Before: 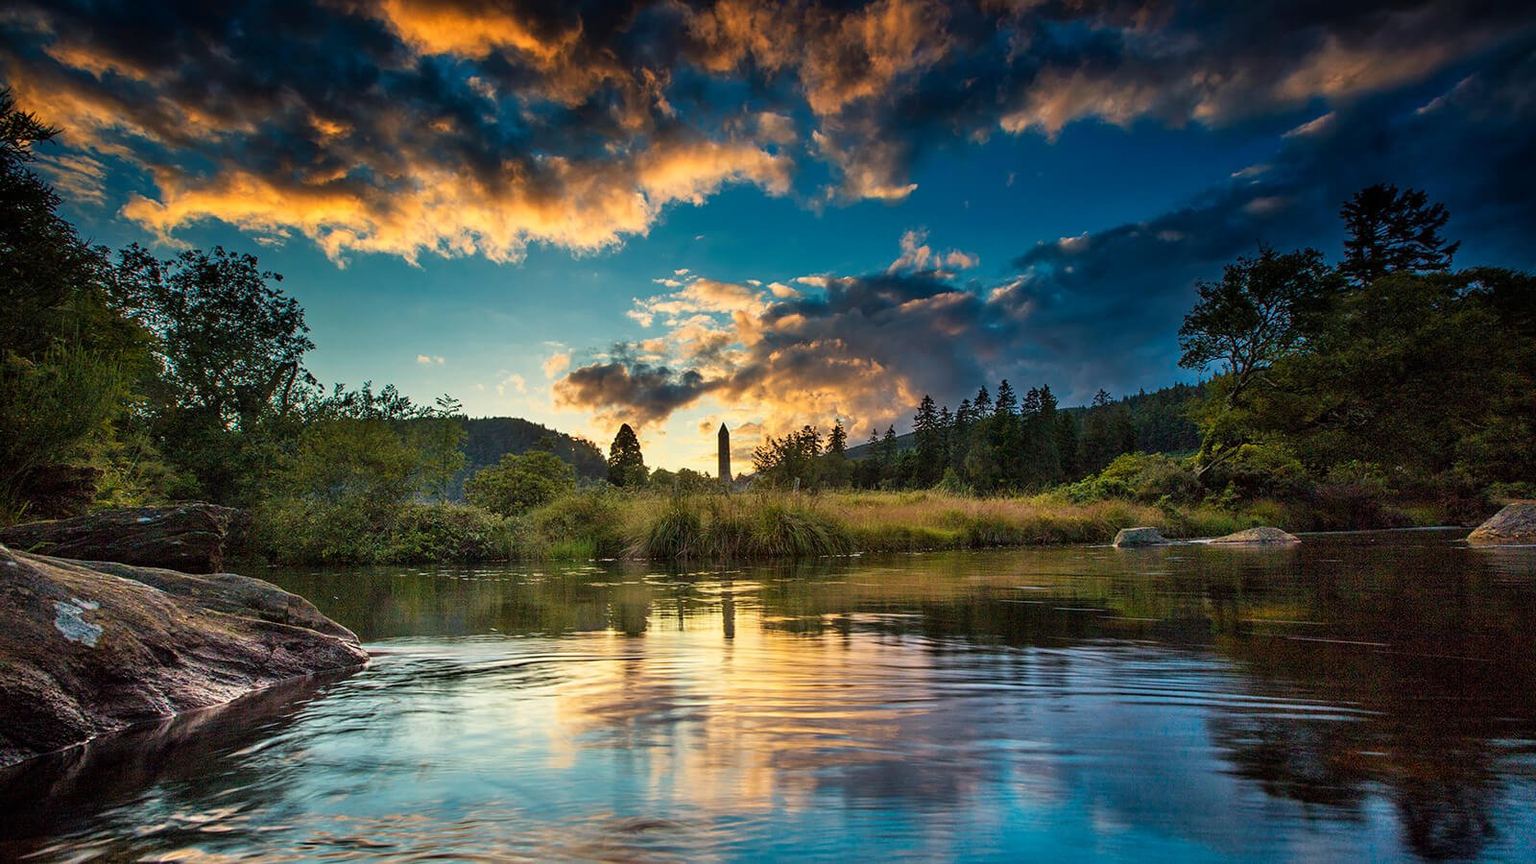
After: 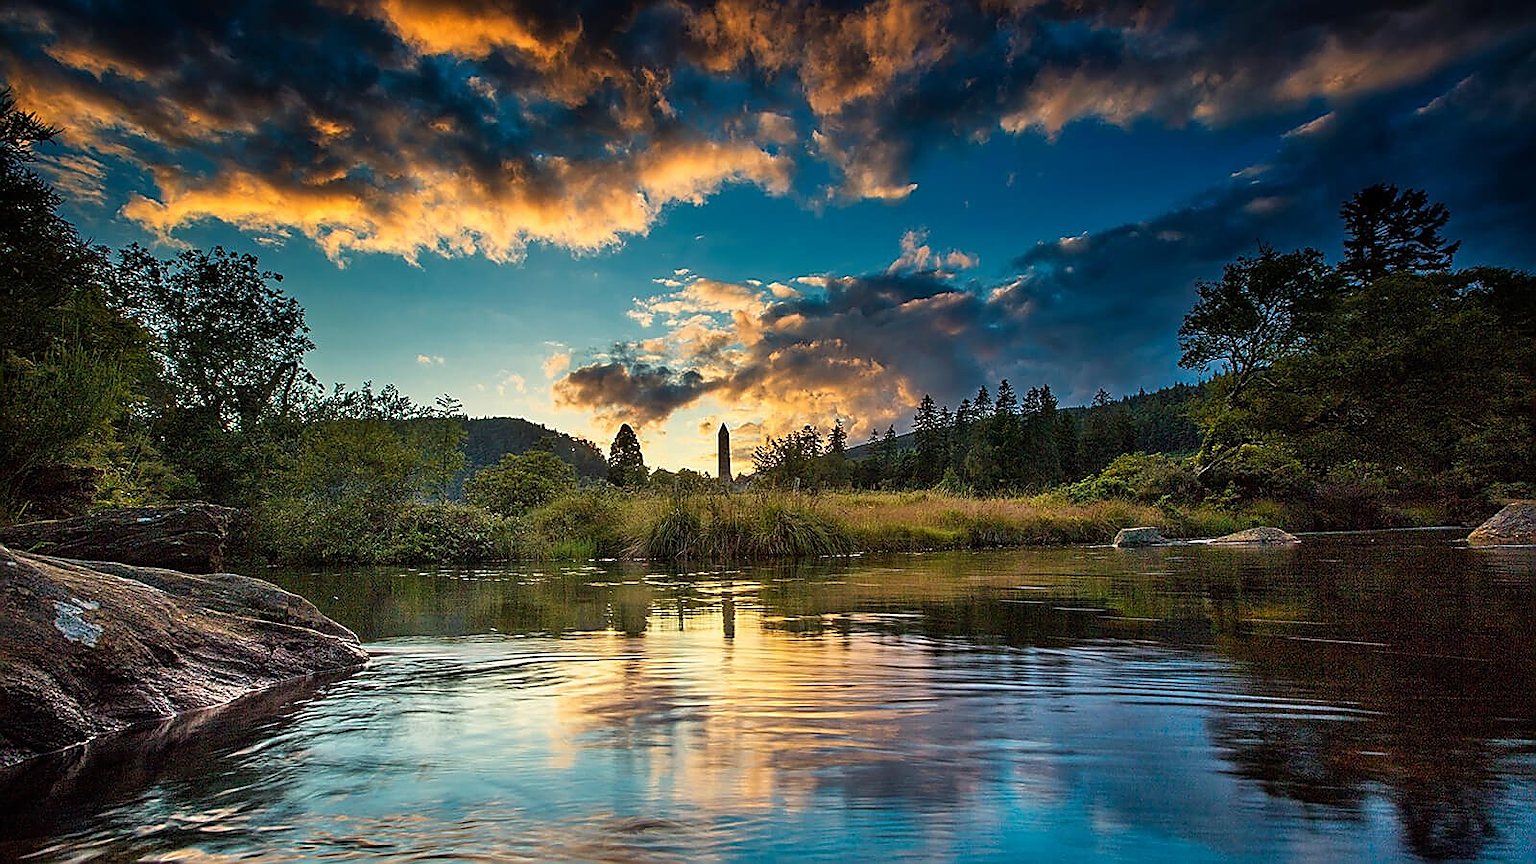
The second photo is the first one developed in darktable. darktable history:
sharpen: radius 1.403, amount 1.253, threshold 0.691
